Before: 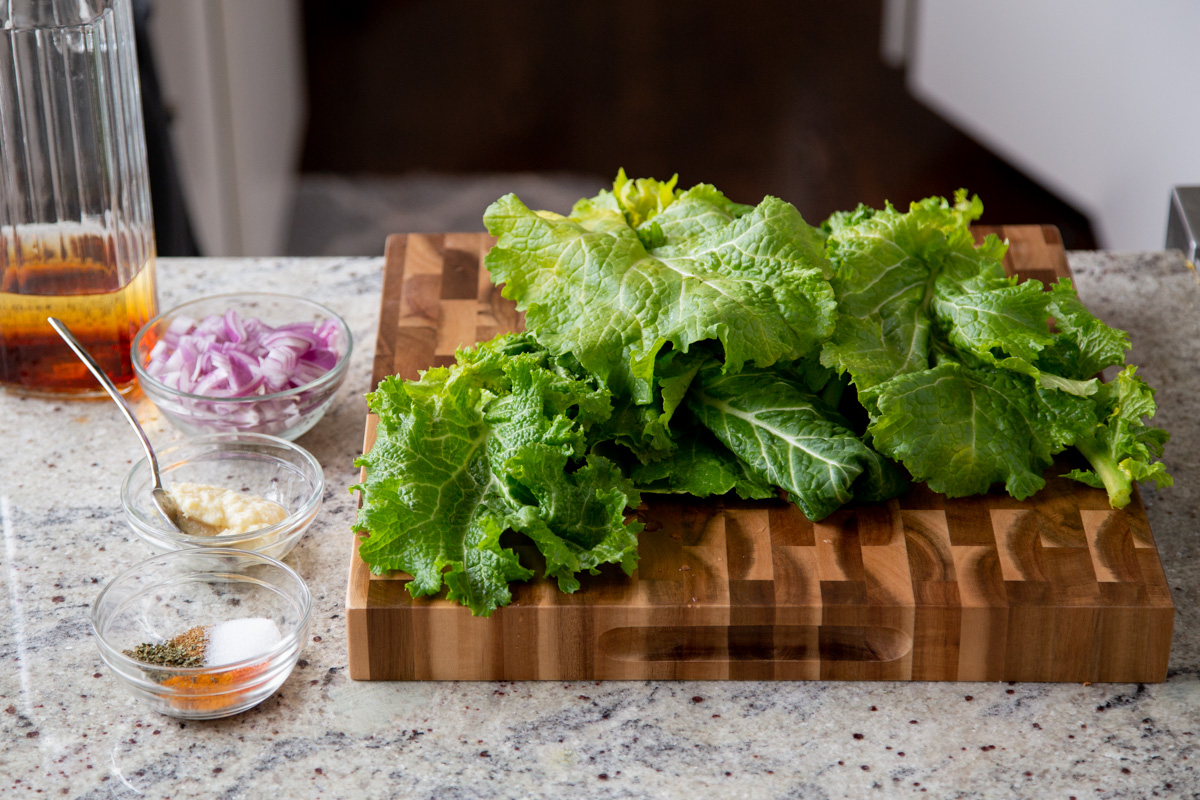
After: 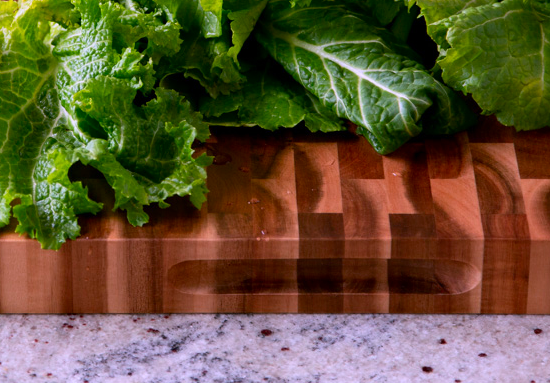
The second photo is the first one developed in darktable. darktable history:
crop: left 35.951%, top 45.959%, right 18.149%, bottom 6.104%
contrast brightness saturation: contrast 0.092, saturation 0.283
color correction: highlights a* 15.17, highlights b* -25.59
